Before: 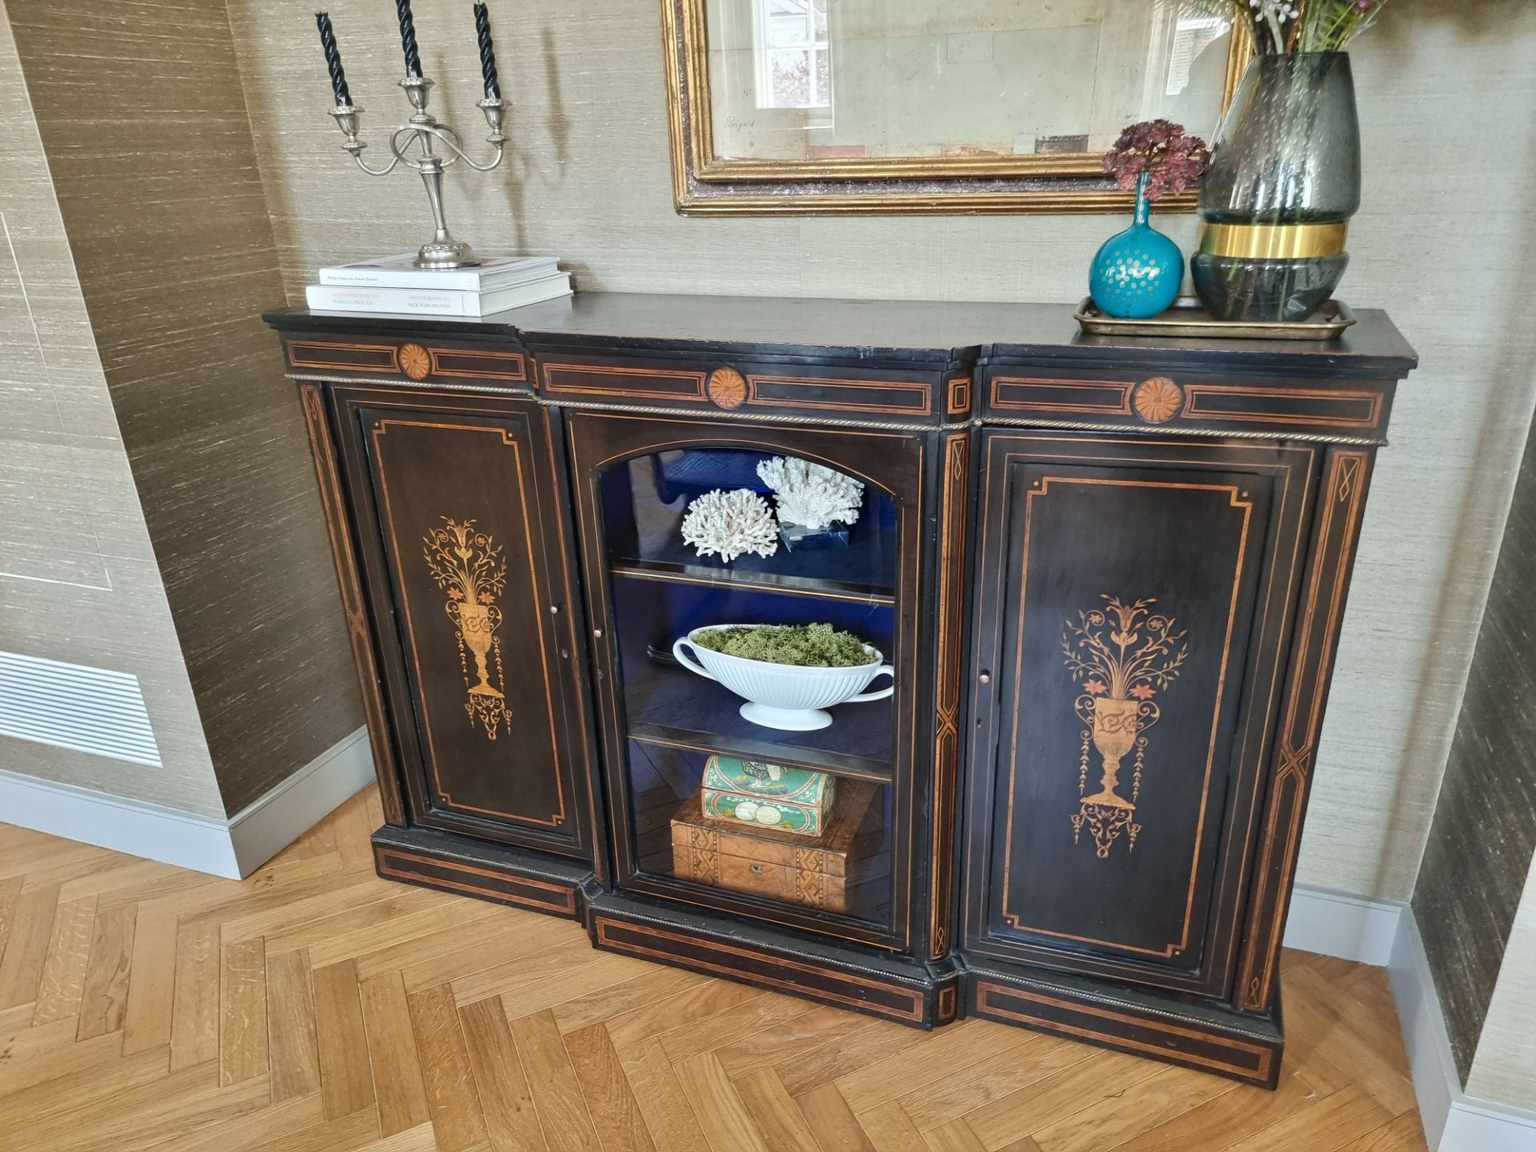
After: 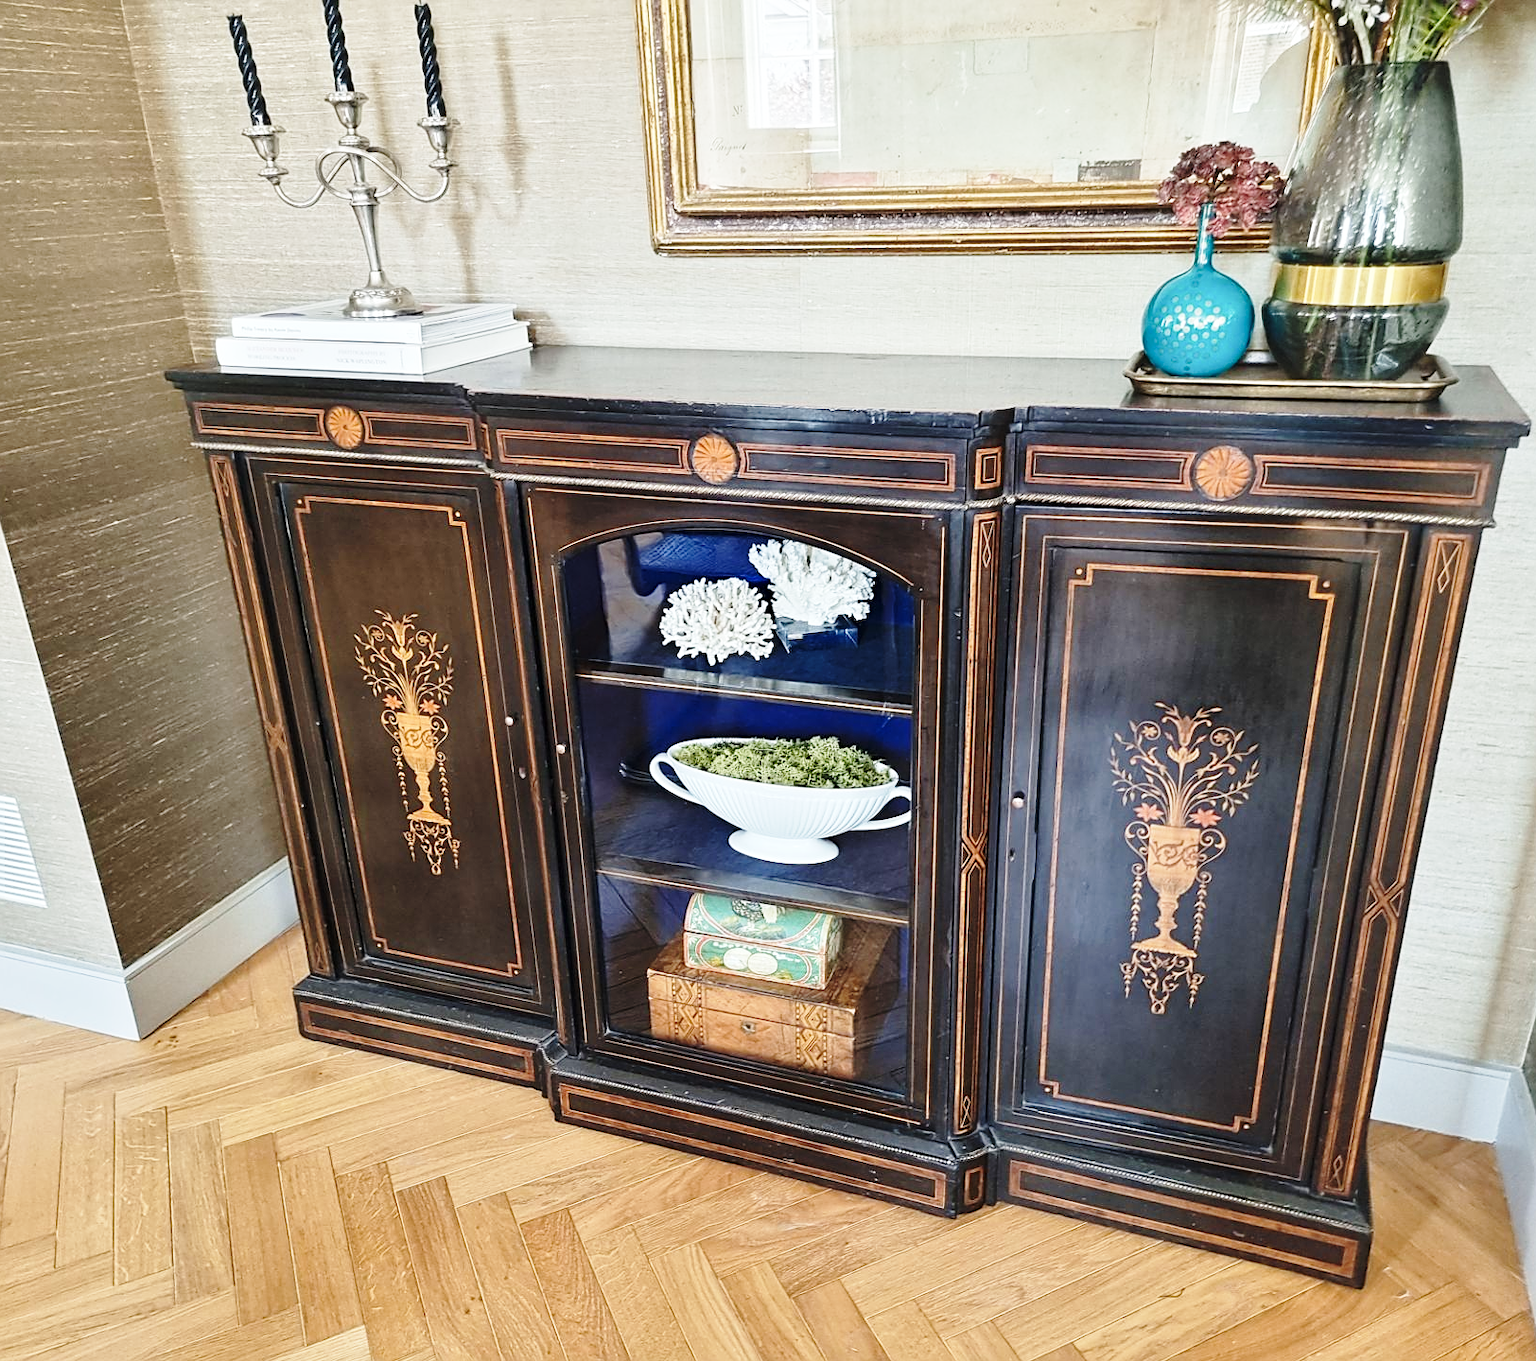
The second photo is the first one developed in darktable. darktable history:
sharpen: on, module defaults
contrast brightness saturation: saturation -0.067
crop: left 8.05%, right 7.364%
base curve: curves: ch0 [(0, 0) (0.028, 0.03) (0.121, 0.232) (0.46, 0.748) (0.859, 0.968) (1, 1)], preserve colors none
